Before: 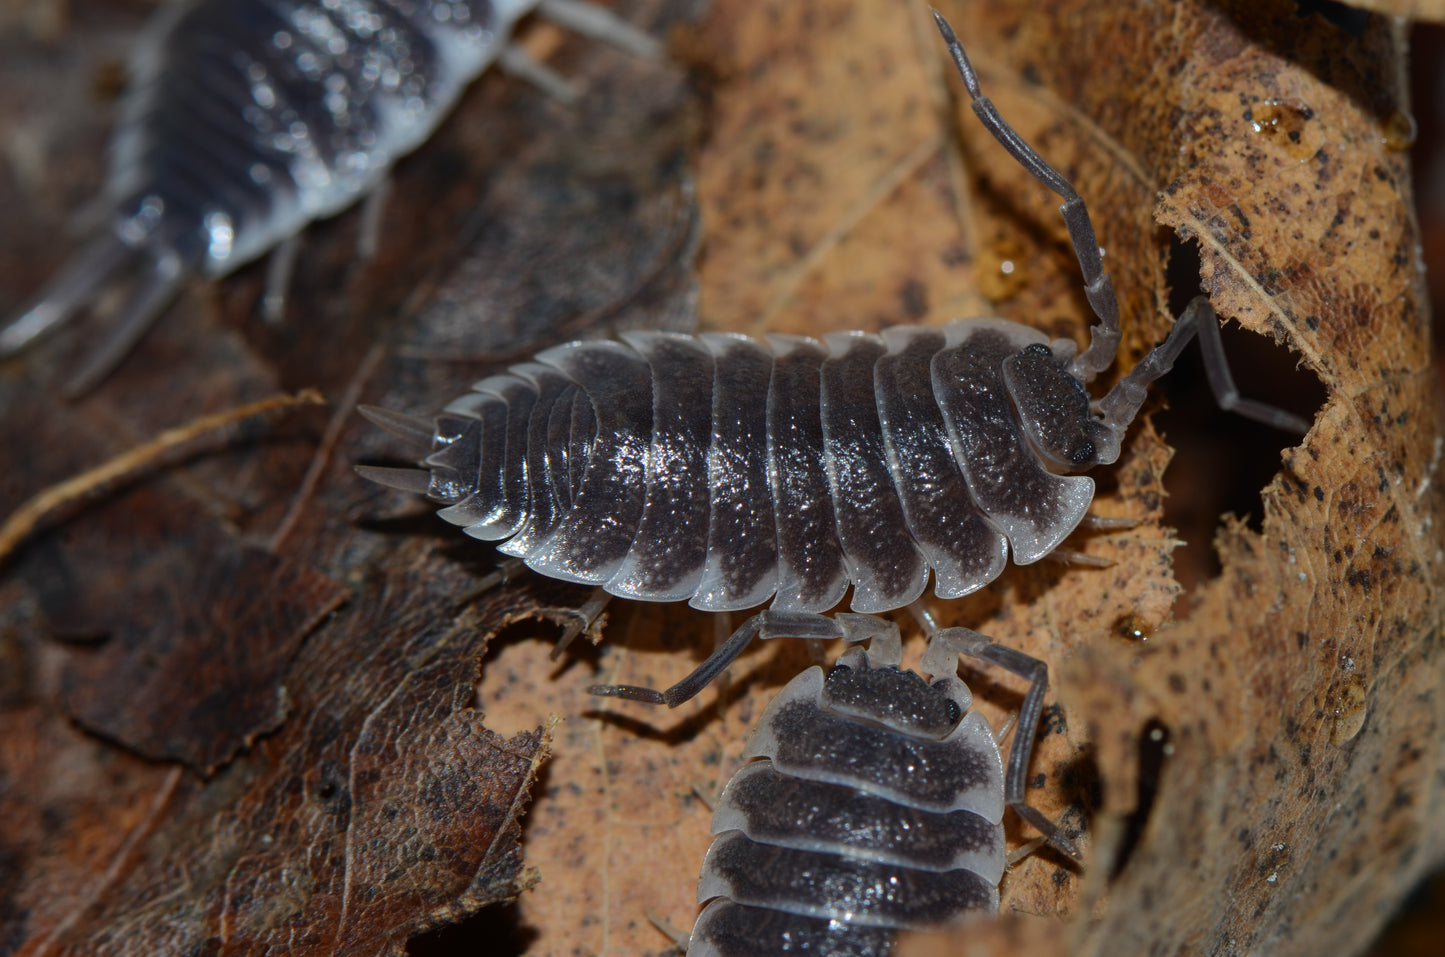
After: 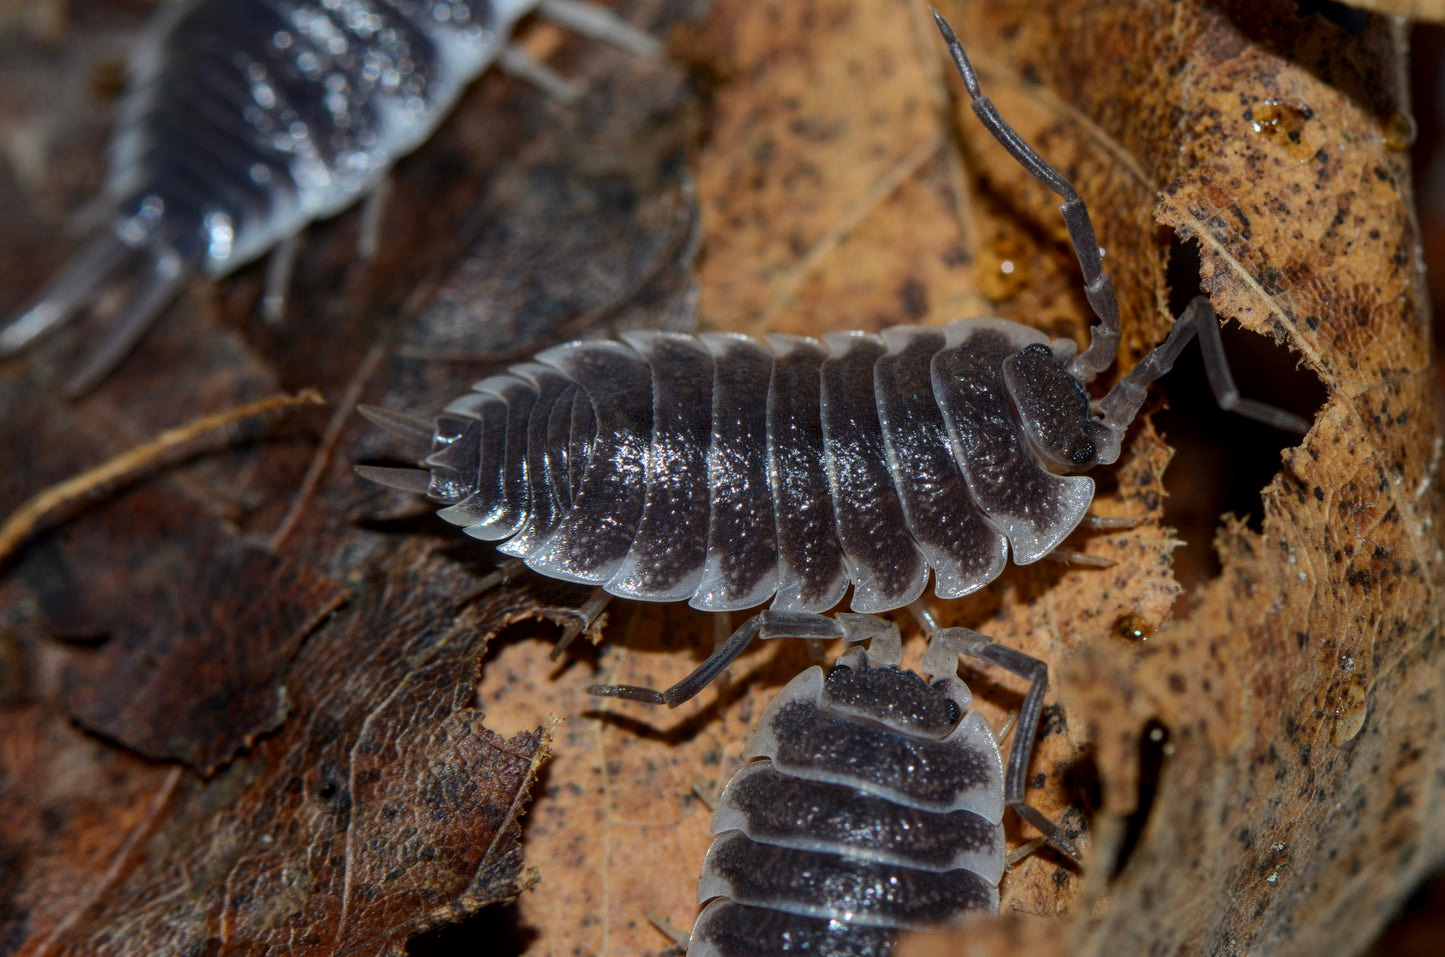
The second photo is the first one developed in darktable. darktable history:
contrast brightness saturation: contrast 0.044, saturation 0.156
local contrast: on, module defaults
